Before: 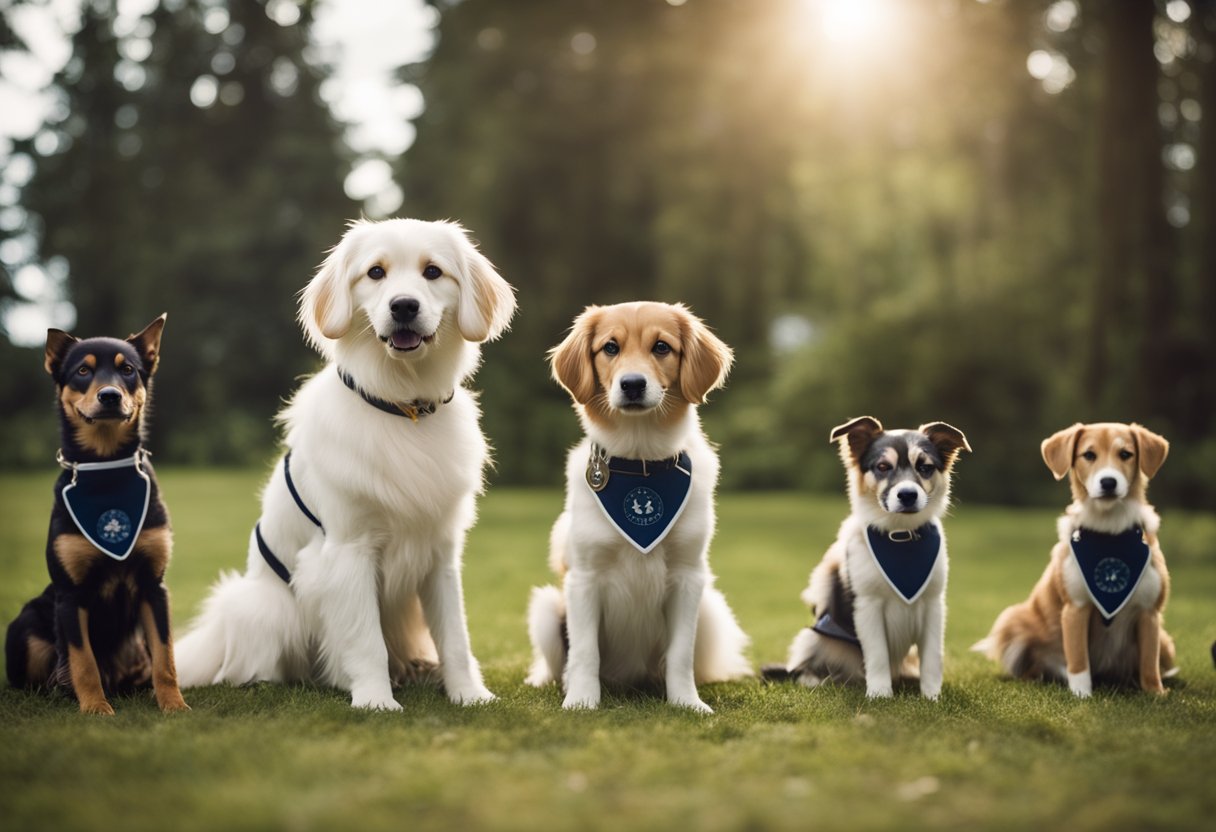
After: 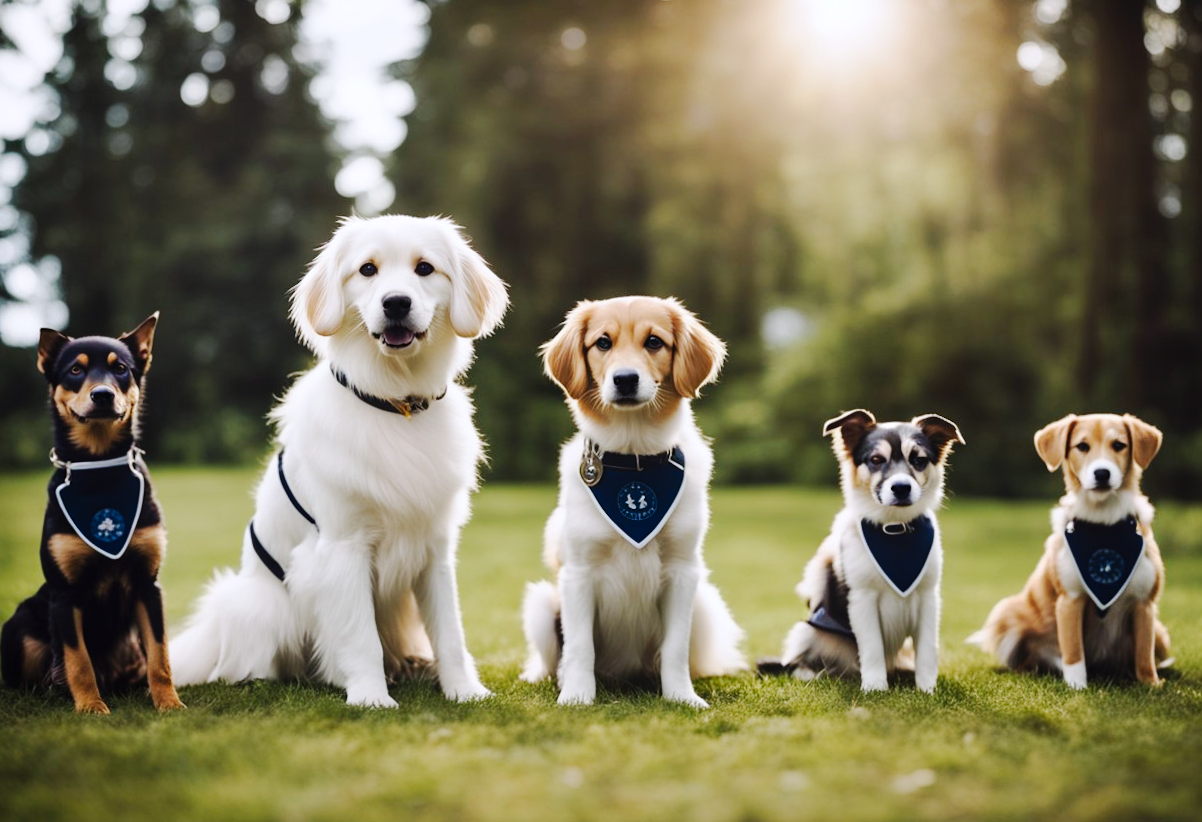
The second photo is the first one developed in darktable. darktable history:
tone curve: curves: ch0 [(0, 0) (0.003, 0.002) (0.011, 0.009) (0.025, 0.018) (0.044, 0.03) (0.069, 0.043) (0.1, 0.057) (0.136, 0.079) (0.177, 0.125) (0.224, 0.178) (0.277, 0.255) (0.335, 0.341) (0.399, 0.443) (0.468, 0.553) (0.543, 0.644) (0.623, 0.718) (0.709, 0.779) (0.801, 0.849) (0.898, 0.929) (1, 1)], preserve colors none
color calibration: illuminant as shot in camera, x 0.358, y 0.373, temperature 4628.91 K
rotate and perspective: rotation -0.45°, automatic cropping original format, crop left 0.008, crop right 0.992, crop top 0.012, crop bottom 0.988
